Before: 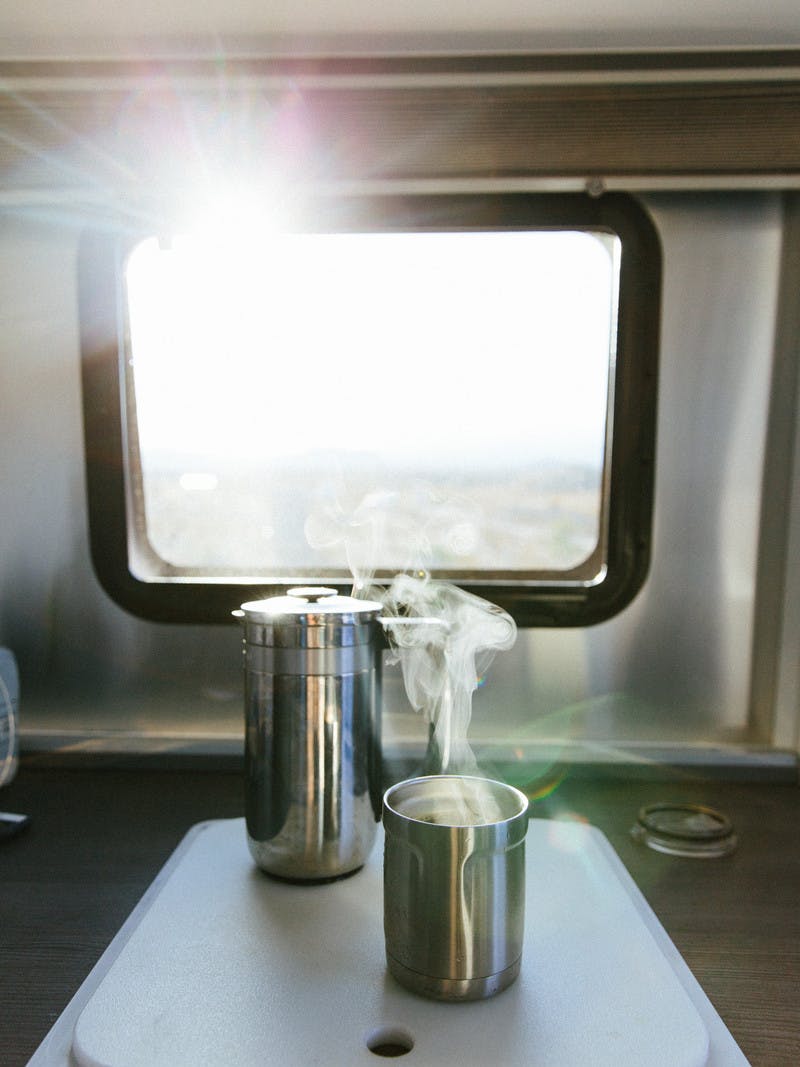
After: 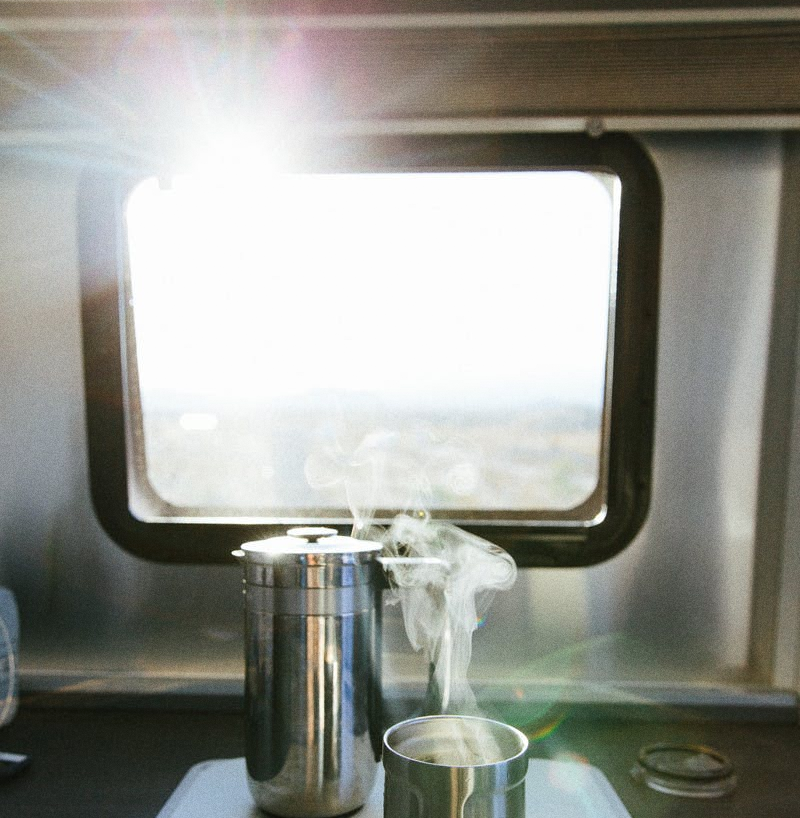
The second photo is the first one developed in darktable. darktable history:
crop: top 5.667%, bottom 17.637%
grain: coarseness 0.09 ISO
